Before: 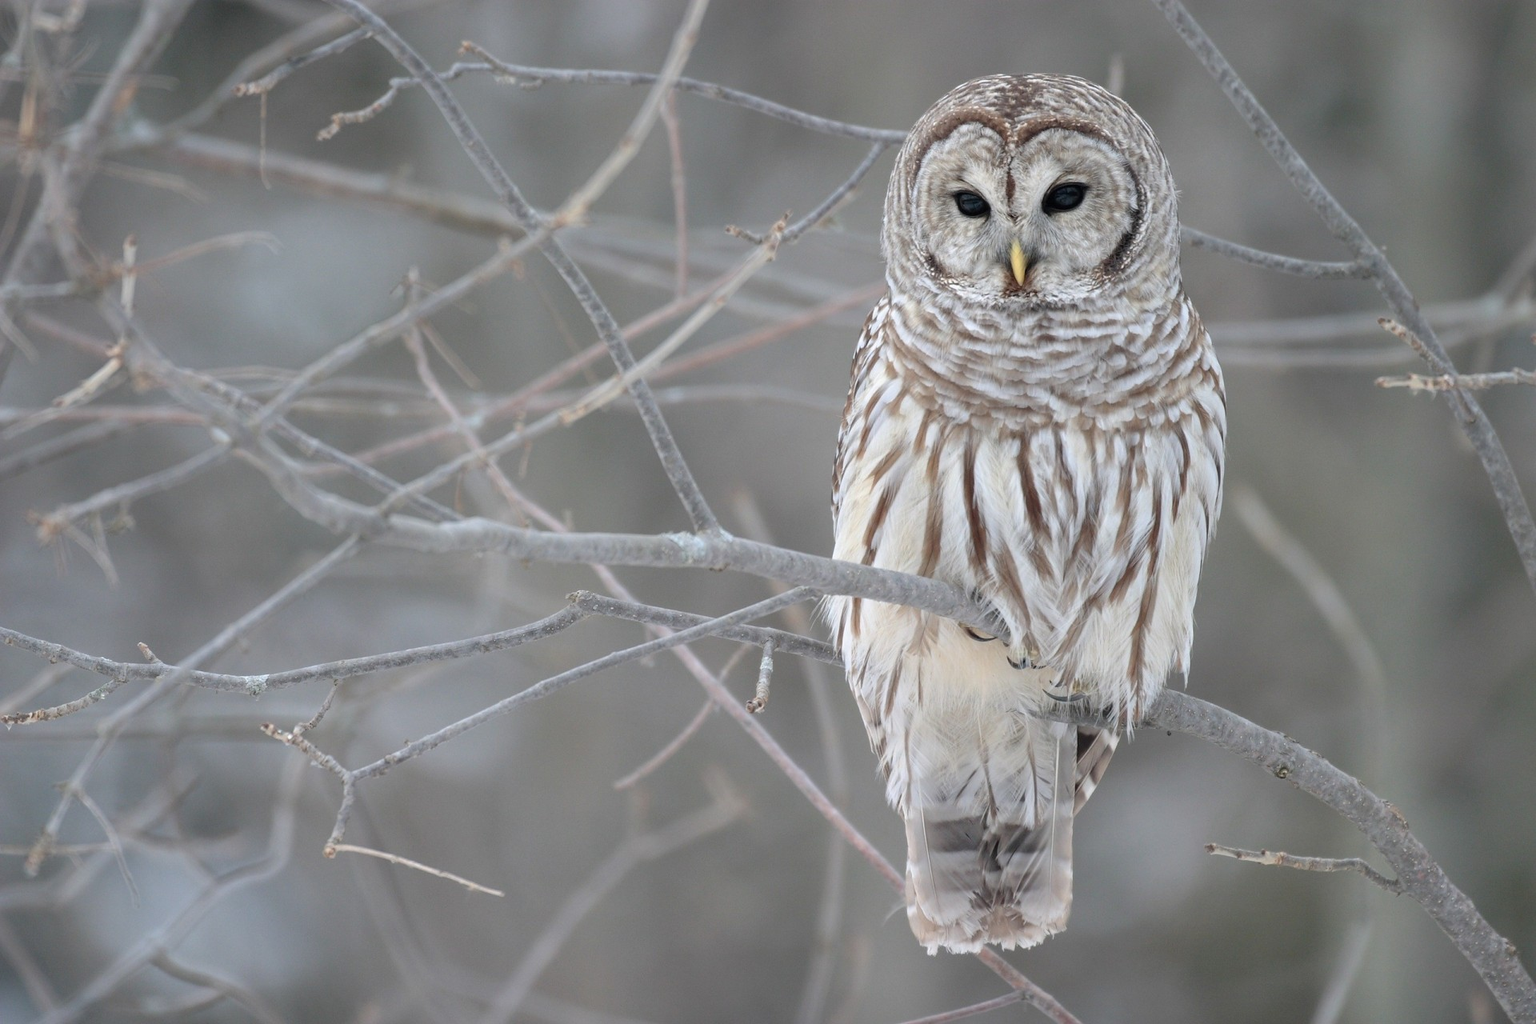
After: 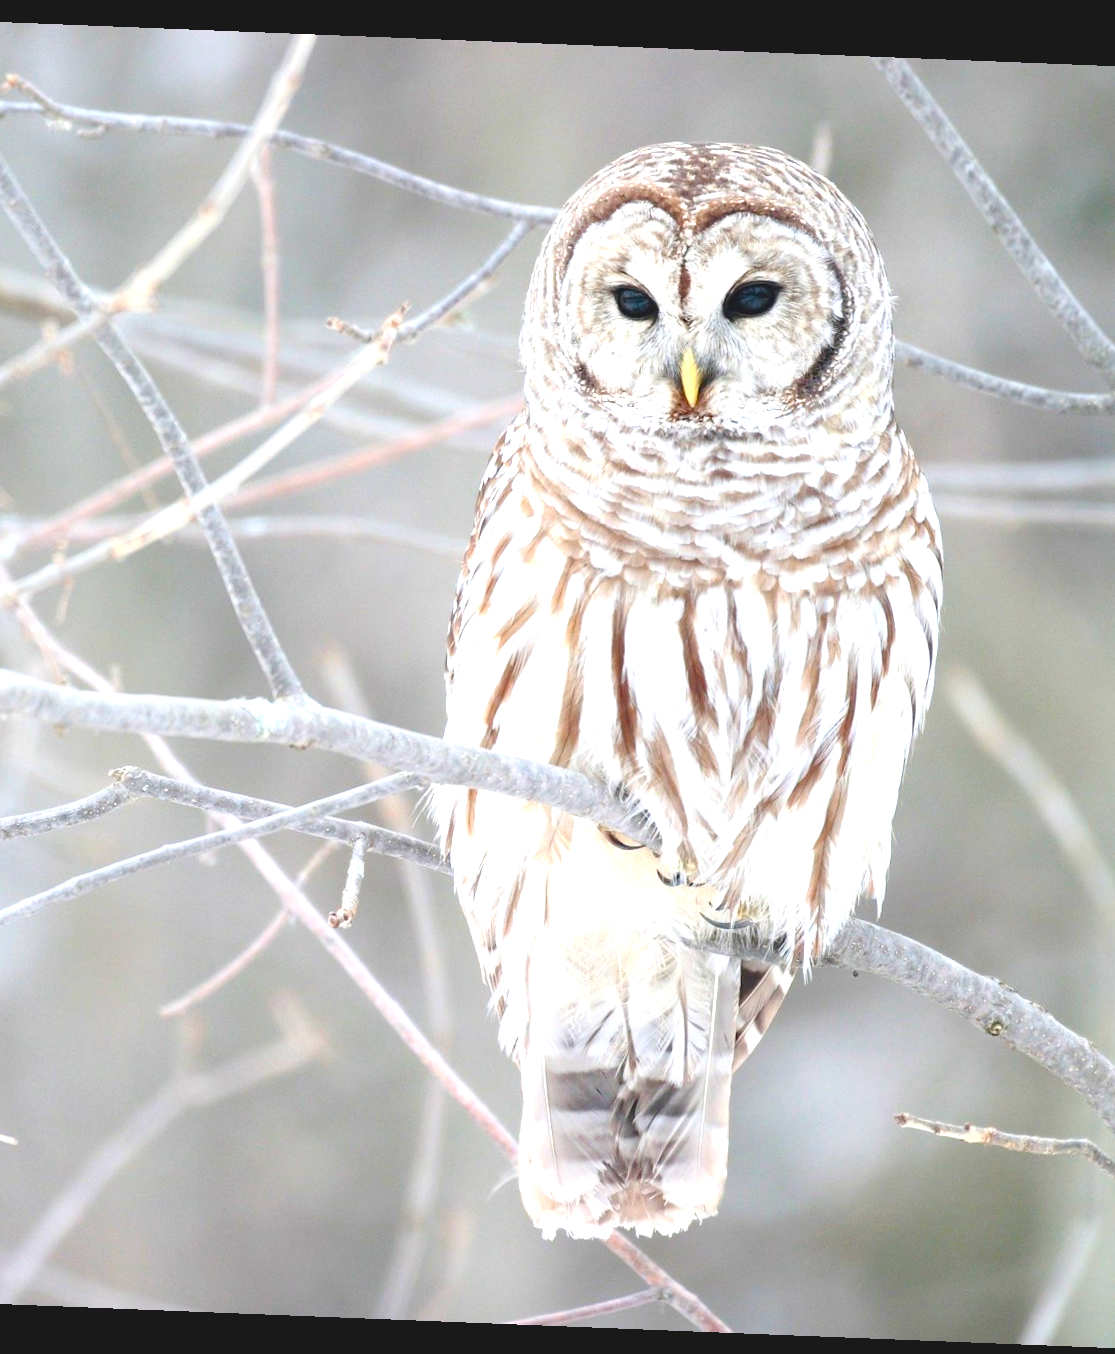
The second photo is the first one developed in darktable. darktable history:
crop: left 31.458%, top 0%, right 11.876%
color balance rgb: linear chroma grading › shadows -2.2%, linear chroma grading › highlights -15%, linear chroma grading › global chroma -10%, linear chroma grading › mid-tones -10%, perceptual saturation grading › global saturation 45%, perceptual saturation grading › highlights -50%, perceptual saturation grading › shadows 30%, perceptual brilliance grading › global brilliance 18%, global vibrance 45%
rotate and perspective: rotation 2.27°, automatic cropping off
contrast brightness saturation: contrast 0.1, brightness 0.03, saturation 0.09
exposure: black level correction -0.005, exposure 0.622 EV, compensate highlight preservation false
